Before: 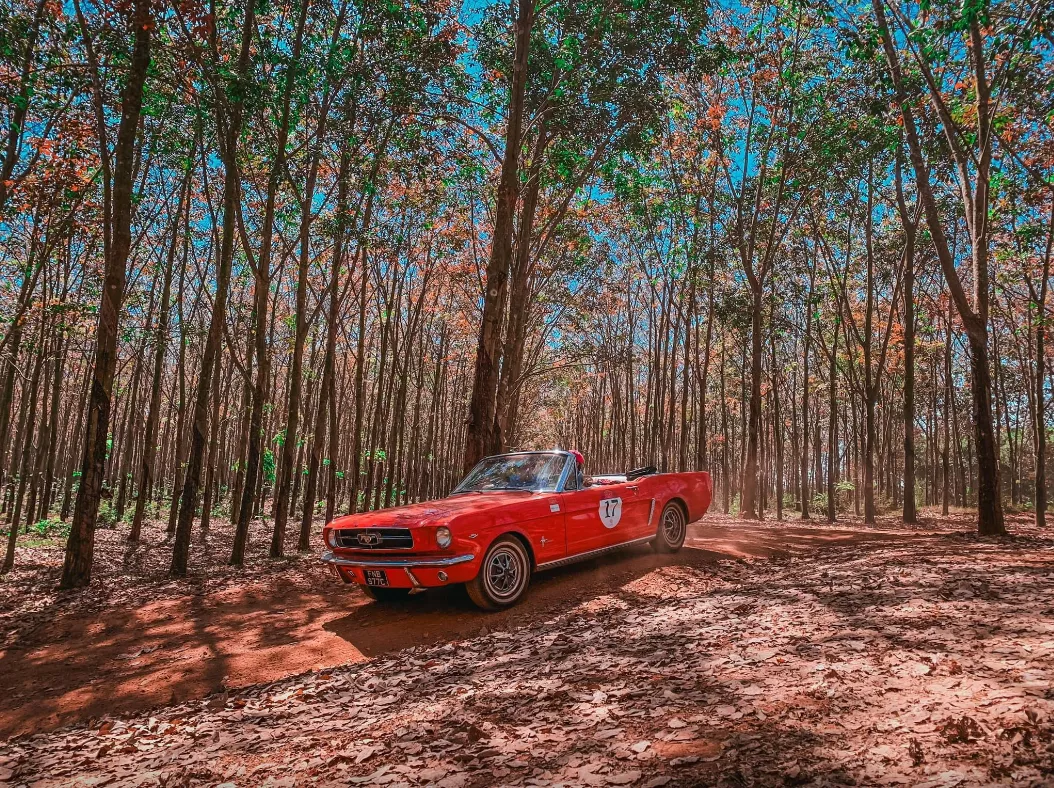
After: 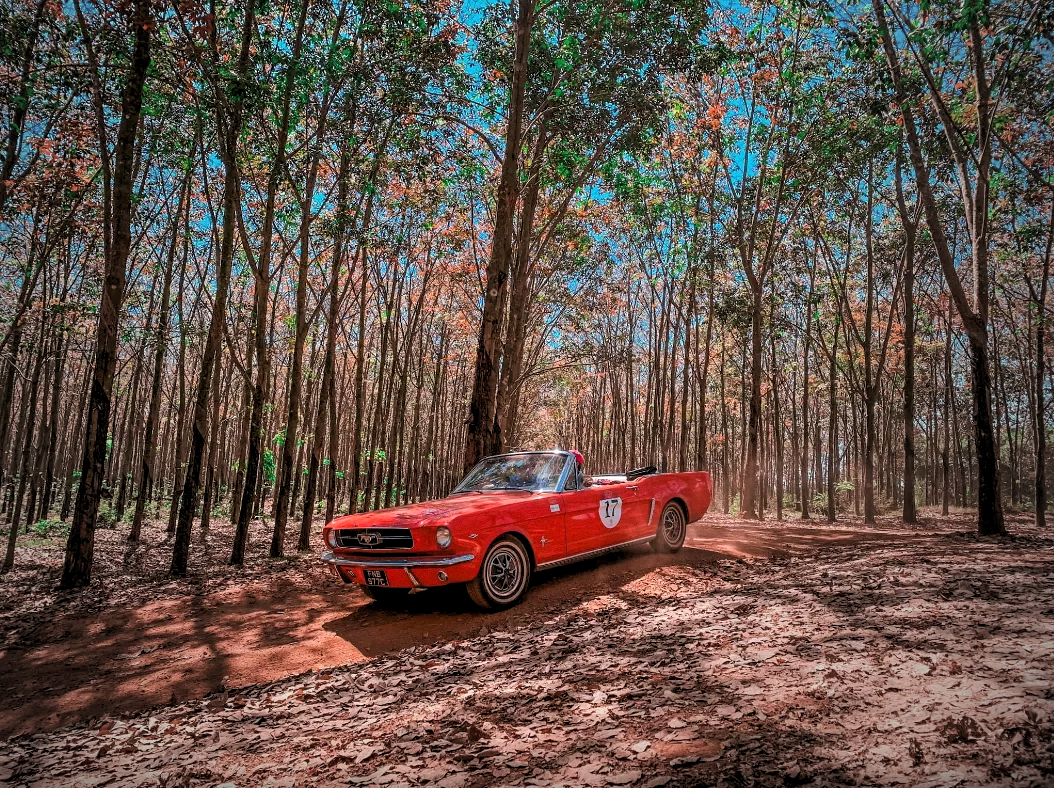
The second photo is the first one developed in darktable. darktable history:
rgb levels: levels [[0.01, 0.419, 0.839], [0, 0.5, 1], [0, 0.5, 1]]
grain: coarseness 0.09 ISO, strength 10%
vignetting: fall-off start 72.14%, fall-off radius 108.07%, brightness -0.713, saturation -0.488, center (-0.054, -0.359), width/height ratio 0.729
